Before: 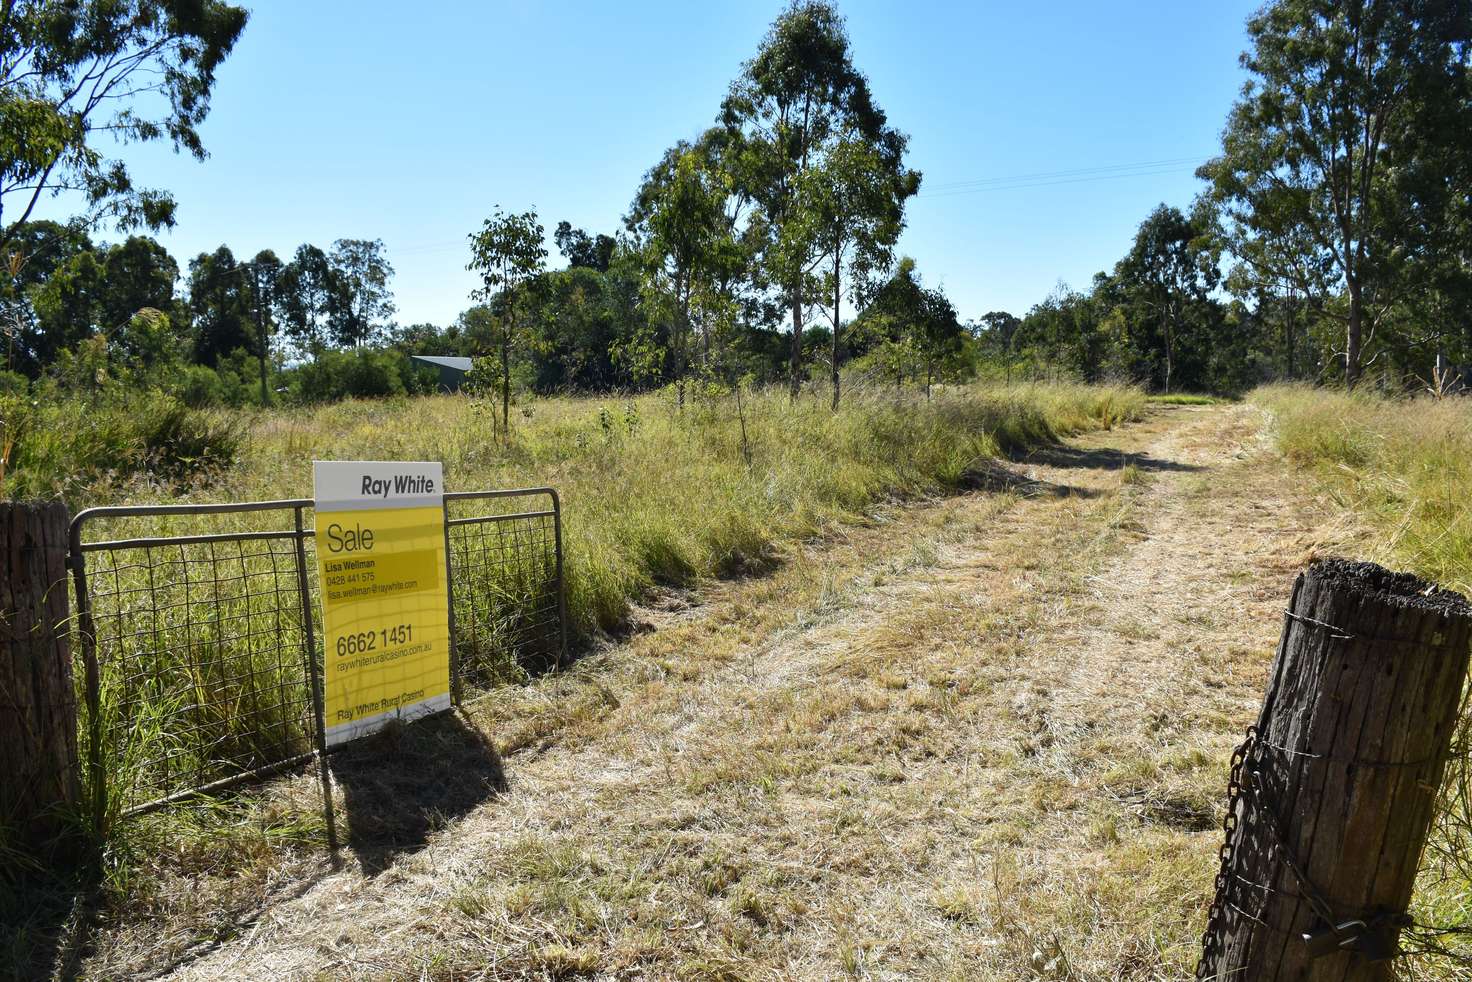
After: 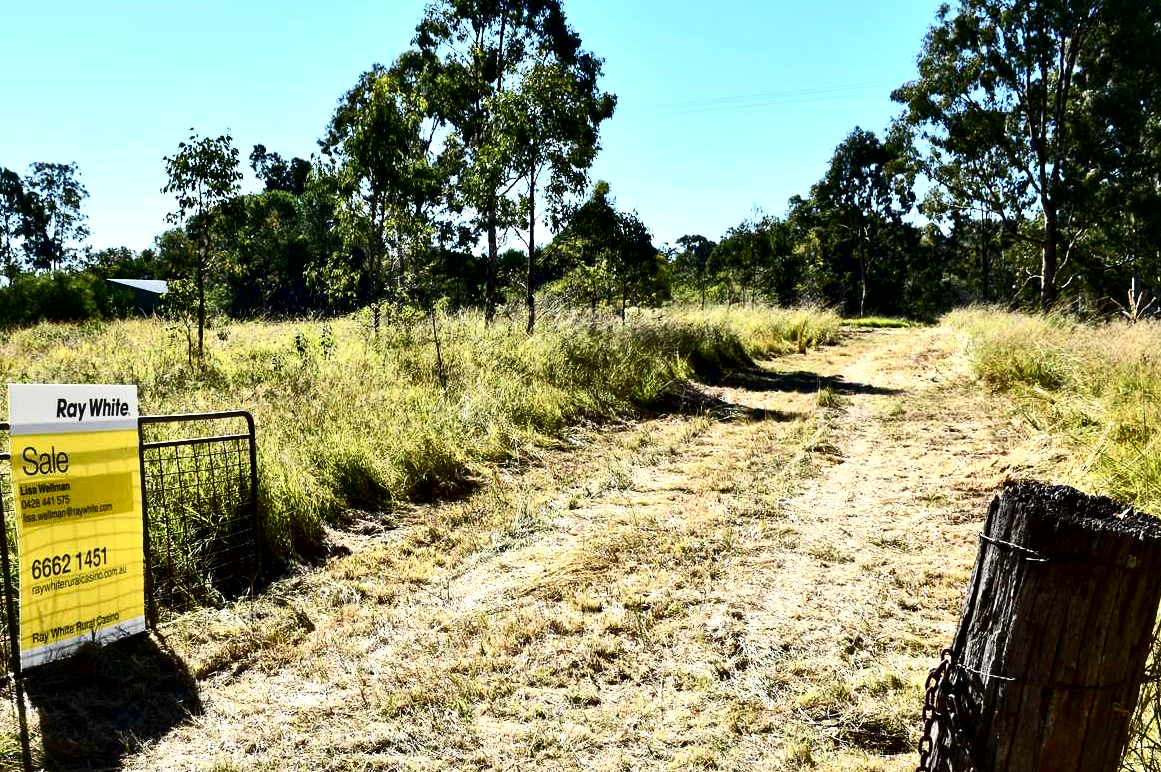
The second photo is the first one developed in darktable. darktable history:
white balance: red 1, blue 1
contrast equalizer: y [[0.546, 0.552, 0.554, 0.554, 0.552, 0.546], [0.5 ×6], [0.5 ×6], [0 ×6], [0 ×6]]
contrast brightness saturation: contrast 0.4, brightness 0.05, saturation 0.25
crop and rotate: left 20.74%, top 7.912%, right 0.375%, bottom 13.378%
color correction: highlights a* -0.182, highlights b* -0.124
local contrast: mode bilateral grid, contrast 25, coarseness 60, detail 151%, midtone range 0.2
